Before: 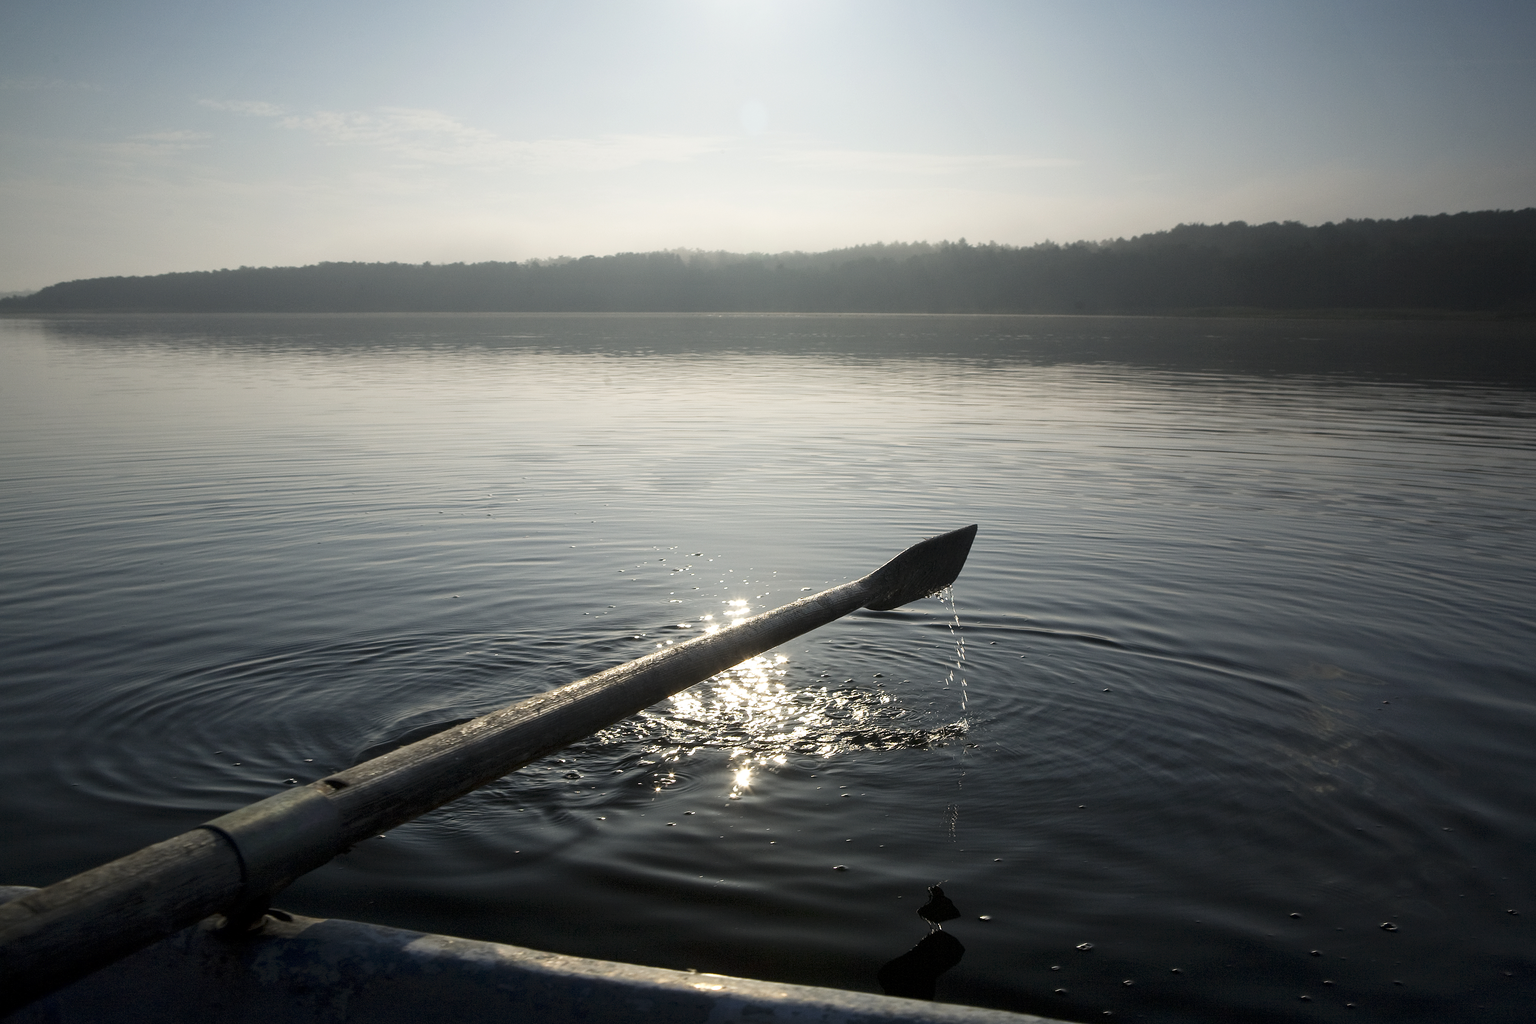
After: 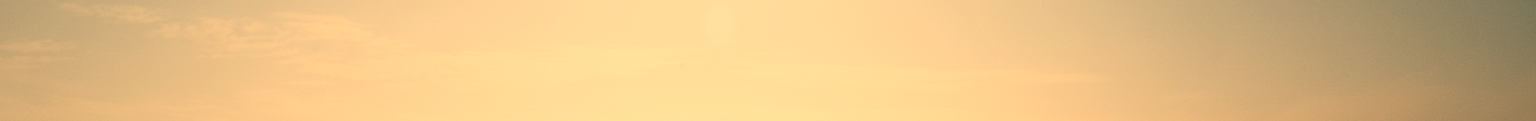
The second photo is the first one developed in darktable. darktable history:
crop and rotate: left 9.644%, top 9.491%, right 6.021%, bottom 80.509%
color balance: mode lift, gamma, gain (sRGB), lift [1, 0.69, 1, 1], gamma [1, 1.482, 1, 1], gain [1, 1, 1, 0.802]
color zones: curves: ch1 [(0, 0.469) (0.01, 0.469) (0.12, 0.446) (0.248, 0.469) (0.5, 0.5) (0.748, 0.5) (0.99, 0.469) (1, 0.469)]
color correction: highlights a* 21.88, highlights b* 22.25
